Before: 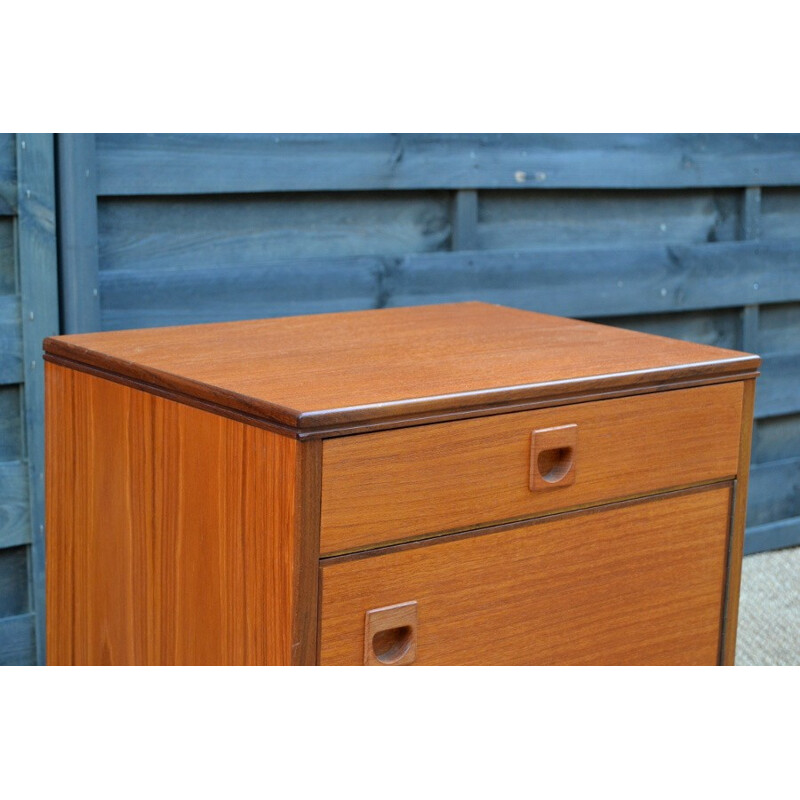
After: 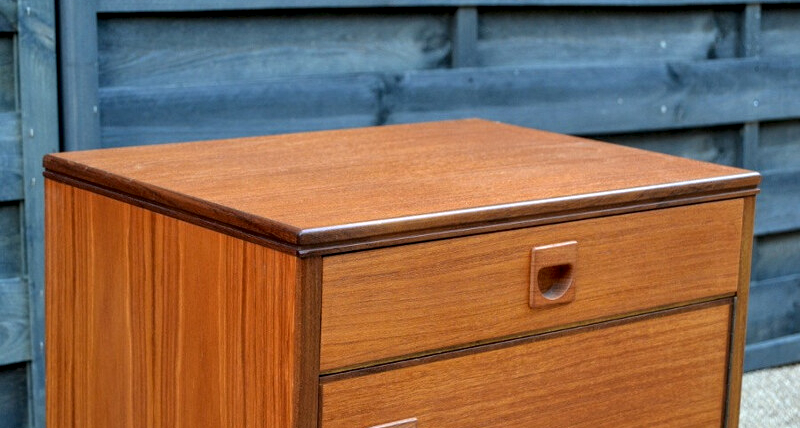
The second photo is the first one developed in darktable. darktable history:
crop and rotate: top 23.043%, bottom 23.437%
local contrast: detail 150%
